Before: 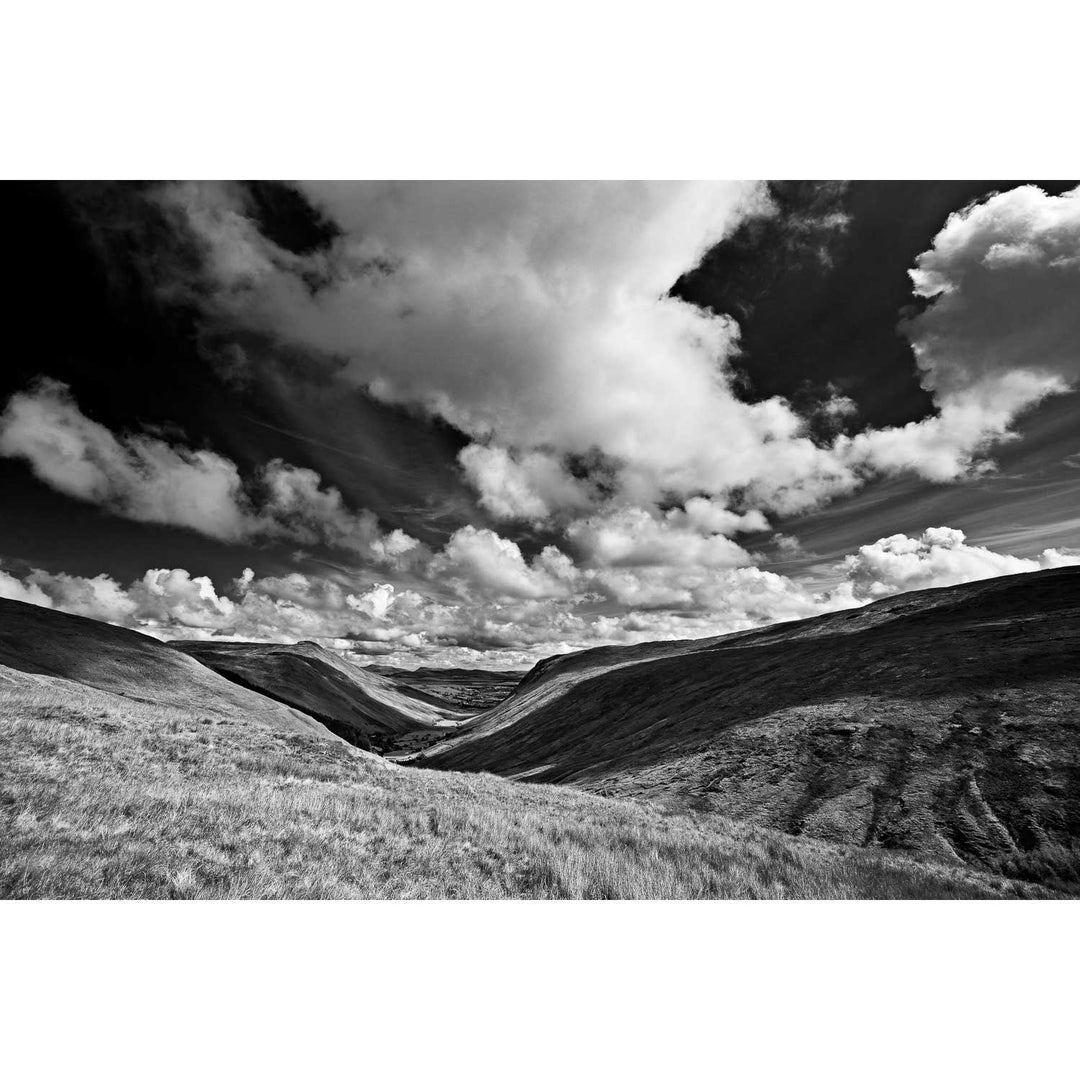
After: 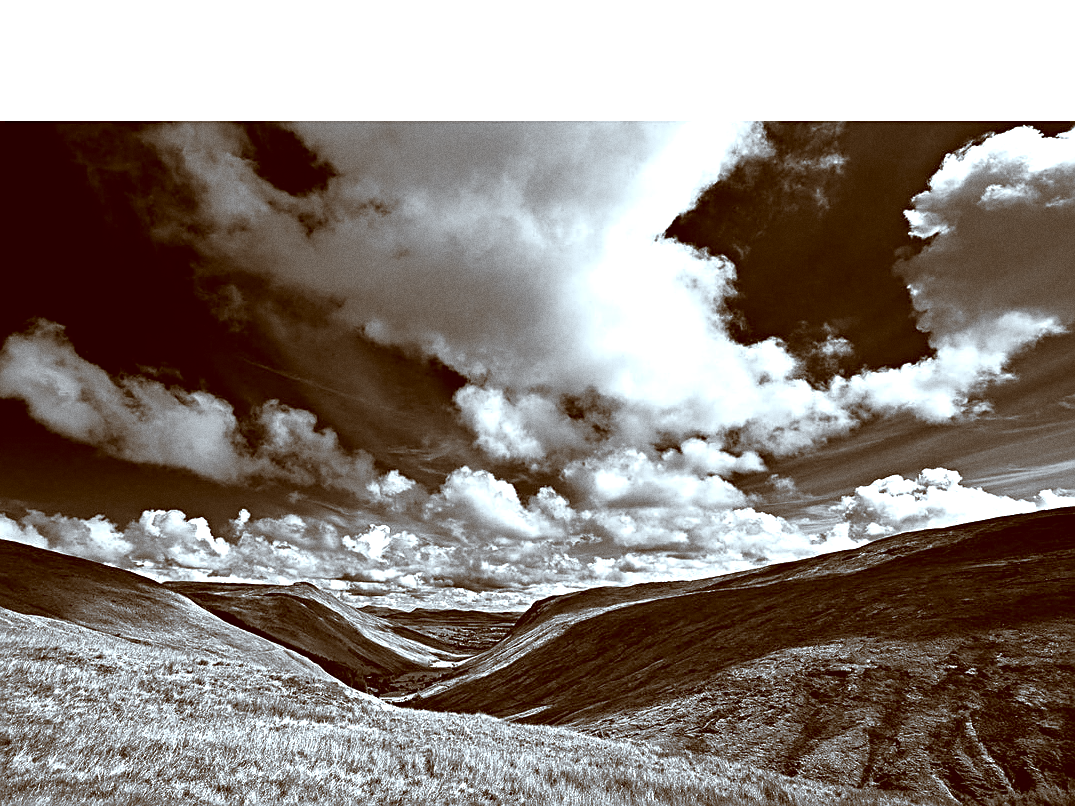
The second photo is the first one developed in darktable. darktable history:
crop: left 0.387%, top 5.469%, bottom 19.809%
grain: coarseness 0.47 ISO
color zones: curves: ch0 [(0.009, 0.528) (0.136, 0.6) (0.255, 0.586) (0.39, 0.528) (0.522, 0.584) (0.686, 0.736) (0.849, 0.561)]; ch1 [(0.045, 0.781) (0.14, 0.416) (0.257, 0.695) (0.442, 0.032) (0.738, 0.338) (0.818, 0.632) (0.891, 0.741) (1, 0.704)]; ch2 [(0, 0.667) (0.141, 0.52) (0.26, 0.37) (0.474, 0.432) (0.743, 0.286)]
white balance: red 1.05, blue 1.072
sharpen: on, module defaults
color correction: highlights a* -14.62, highlights b* -16.22, shadows a* 10.12, shadows b* 29.4
